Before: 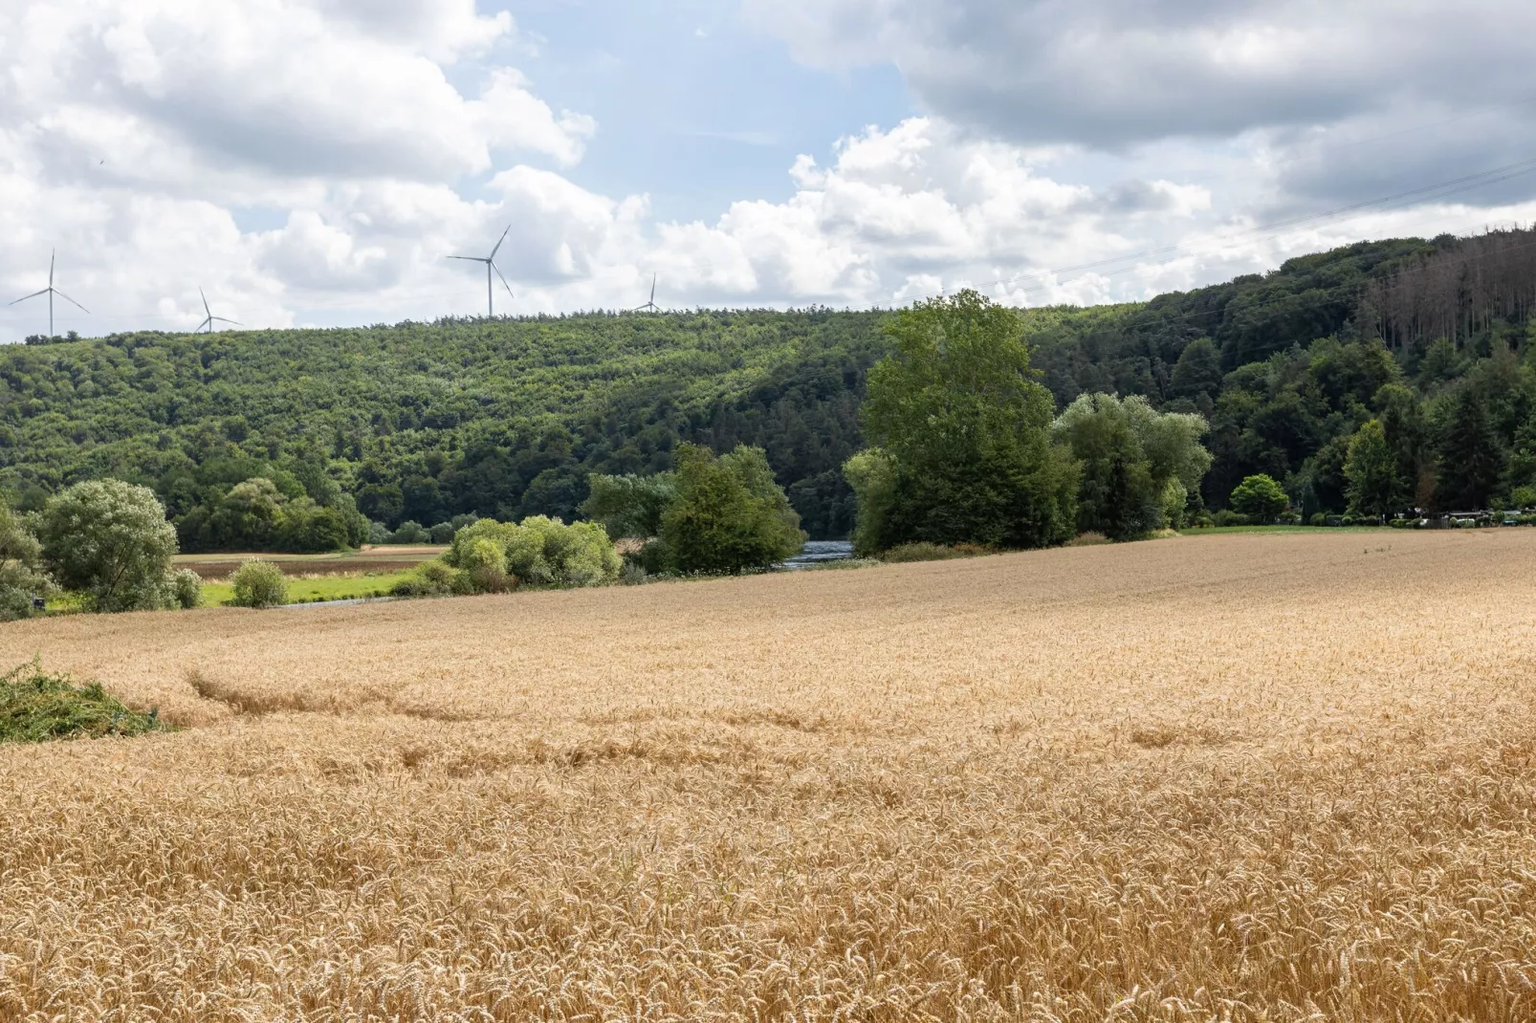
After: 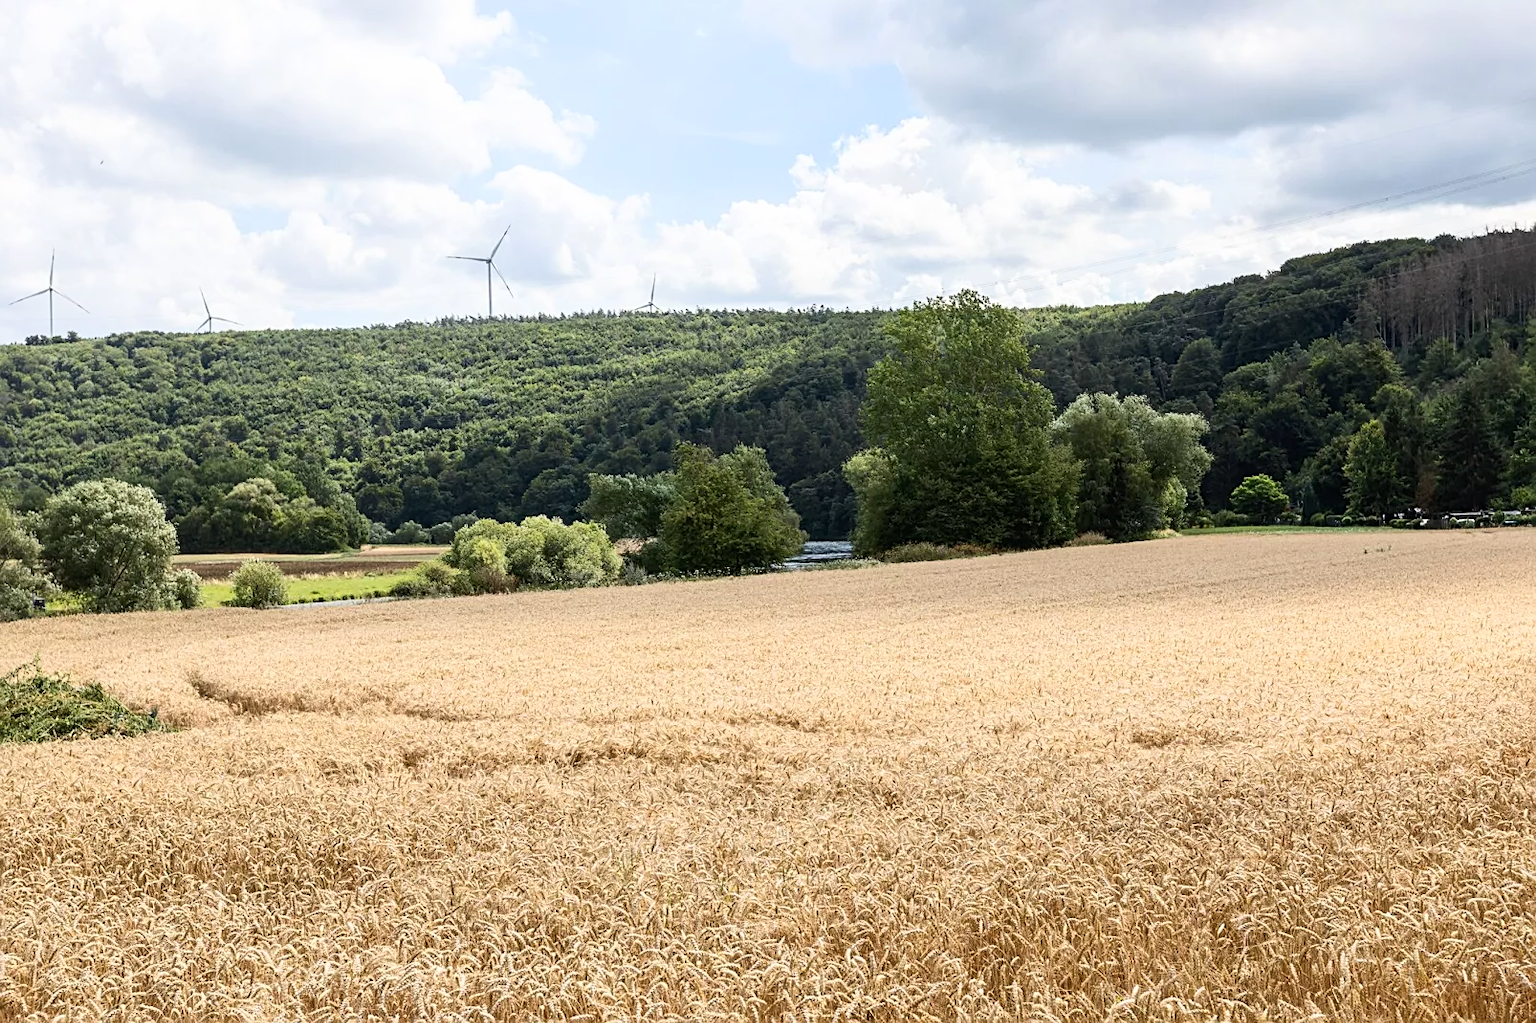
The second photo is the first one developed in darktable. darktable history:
sharpen: on, module defaults
contrast brightness saturation: contrast 0.238, brightness 0.086
